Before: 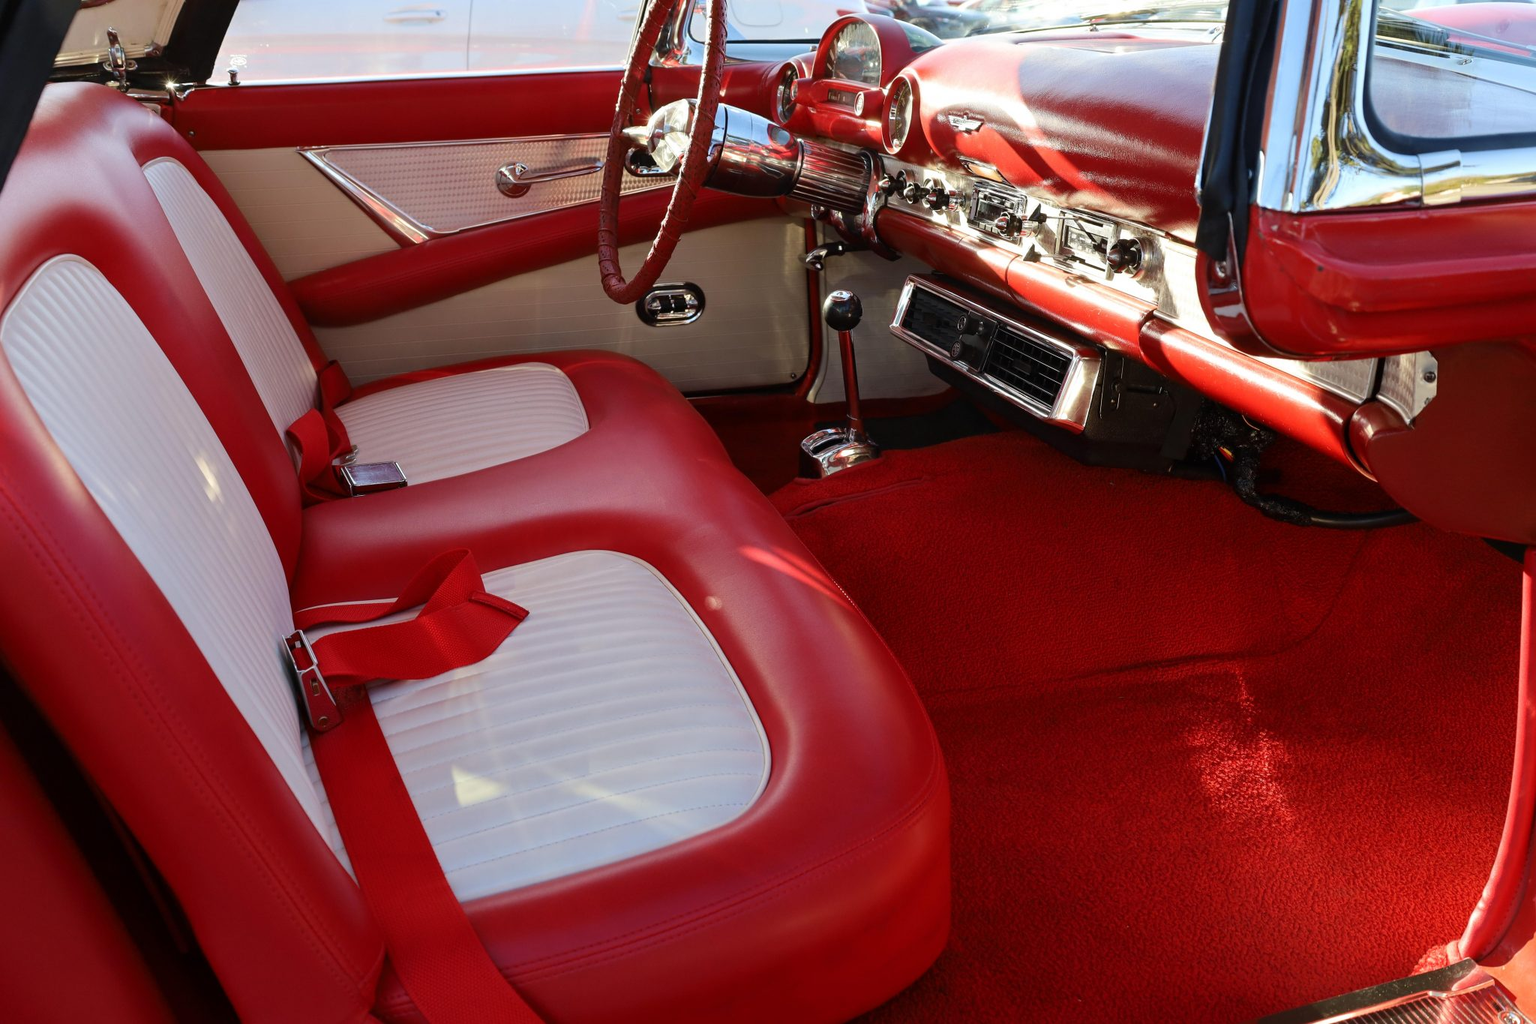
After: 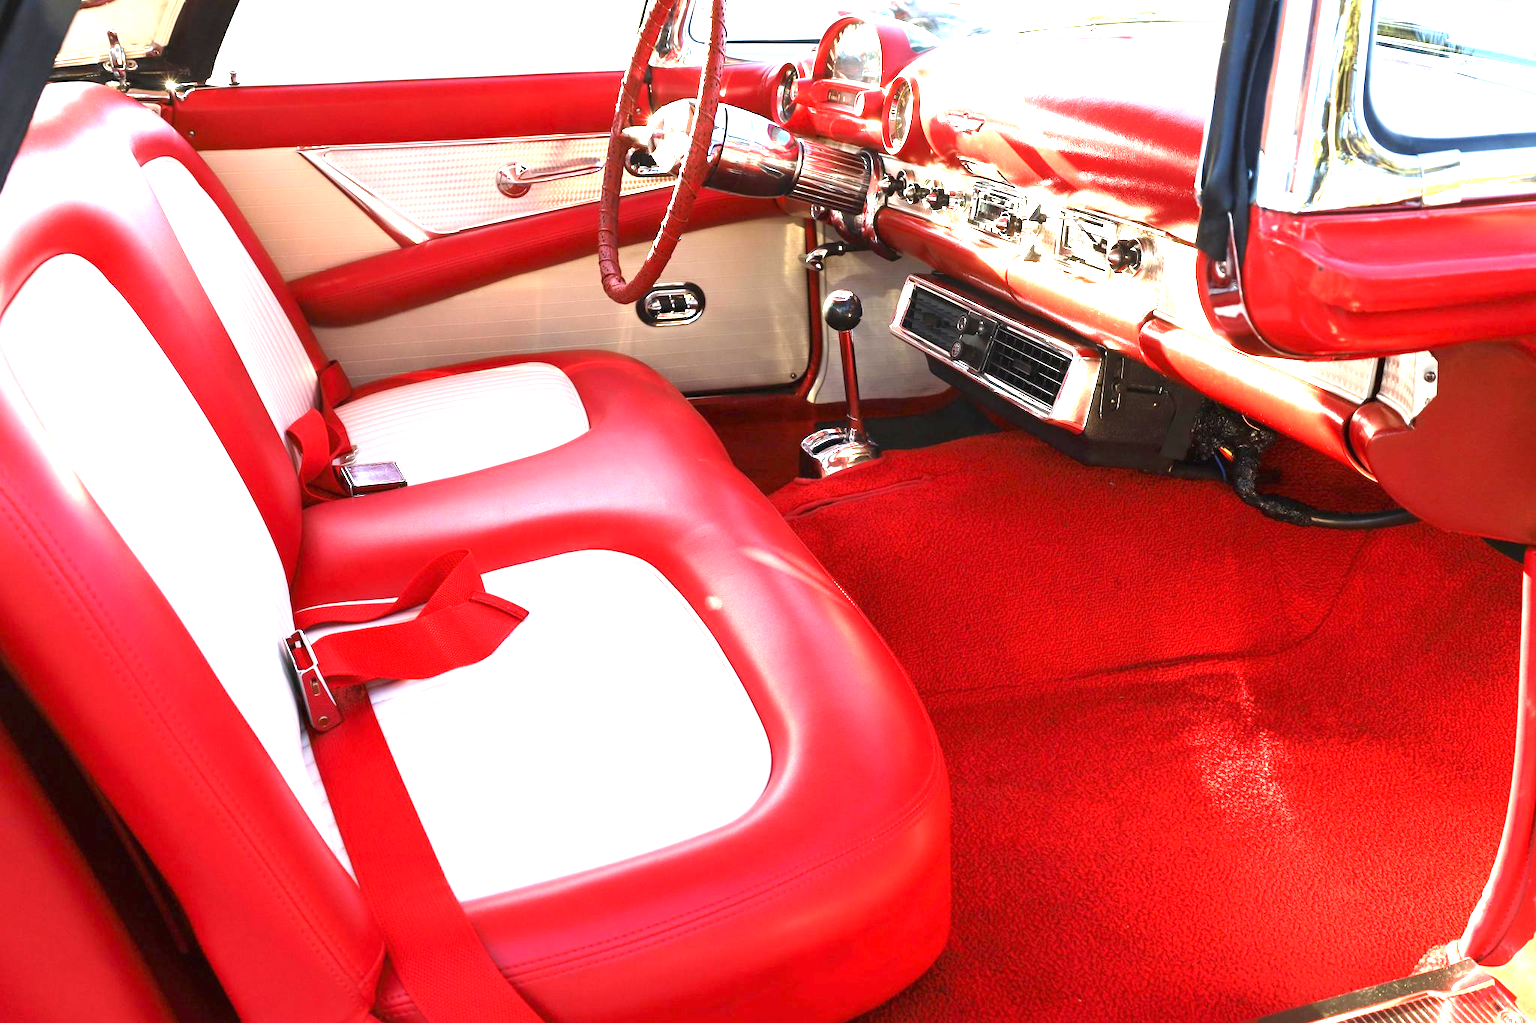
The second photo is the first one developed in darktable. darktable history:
exposure: black level correction 0, exposure 2.138 EV, compensate exposure bias true, compensate highlight preservation false
contrast brightness saturation: contrast 0.05
white balance: red 1.009, blue 0.985
